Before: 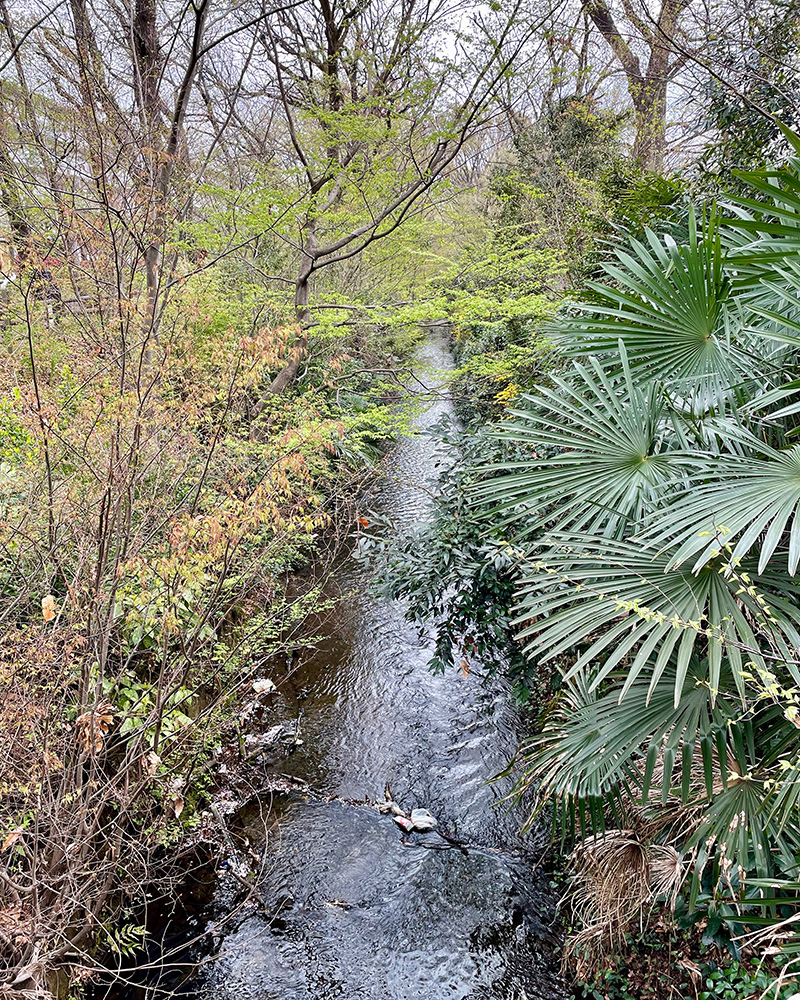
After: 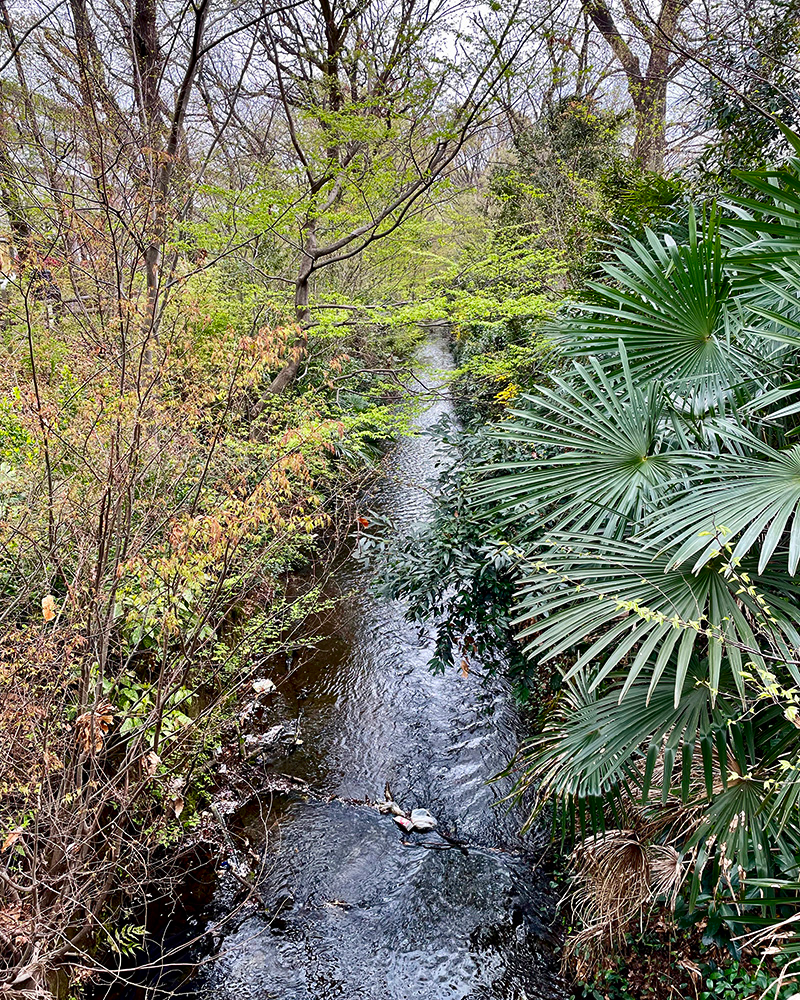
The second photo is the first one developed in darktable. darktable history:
contrast brightness saturation: contrast 0.12, brightness -0.12, saturation 0.2
tone equalizer: -8 EV 0.06 EV, smoothing diameter 25%, edges refinement/feathering 10, preserve details guided filter
